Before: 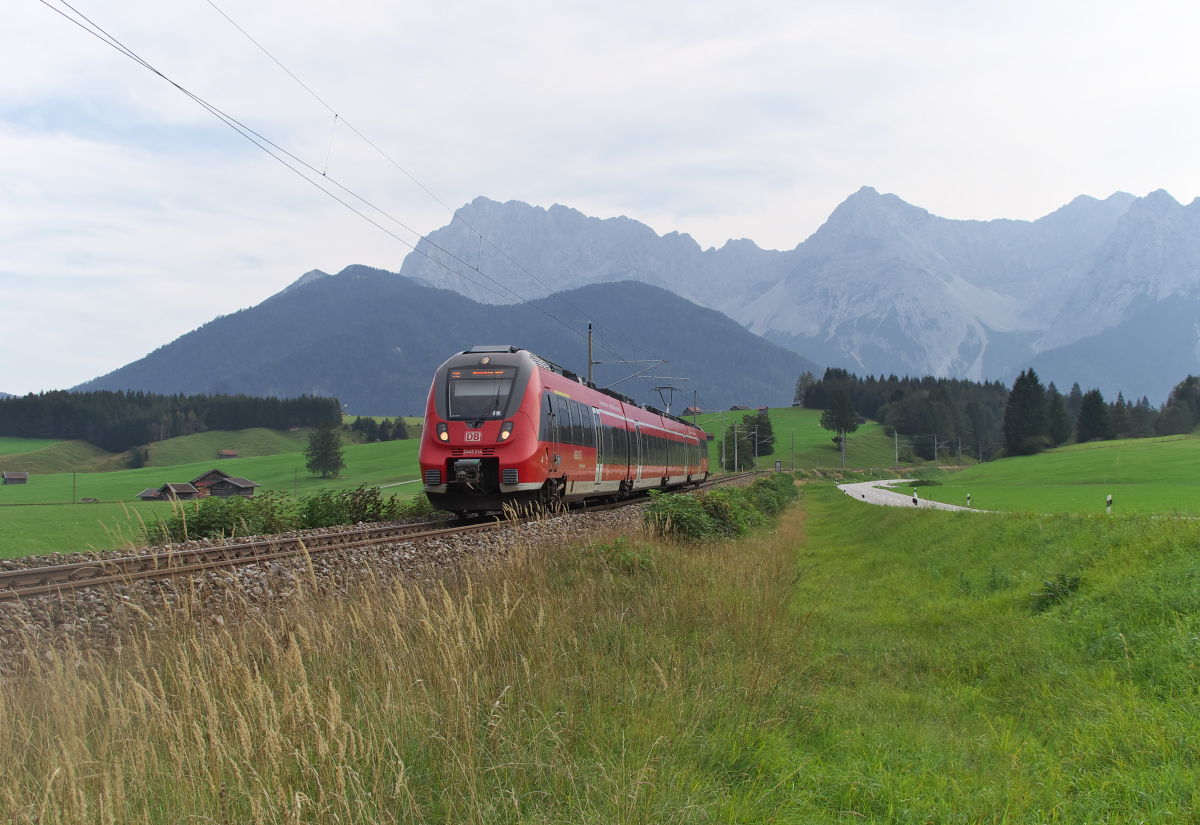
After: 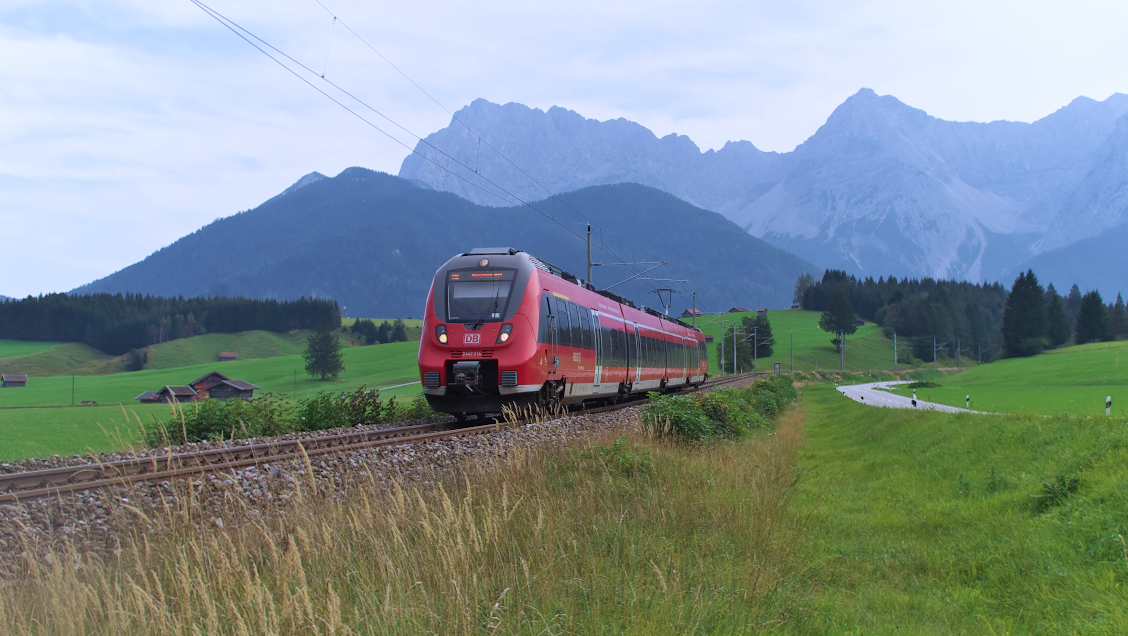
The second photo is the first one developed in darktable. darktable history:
color calibration: output R [1.003, 0.027, -0.041, 0], output G [-0.018, 1.043, -0.038, 0], output B [0.071, -0.086, 1.017, 0], illuminant as shot in camera, x 0.37, y 0.382, temperature 4317.95 K
crop and rotate: angle 0.07°, top 11.863%, right 5.805%, bottom 10.869%
velvia: on, module defaults
